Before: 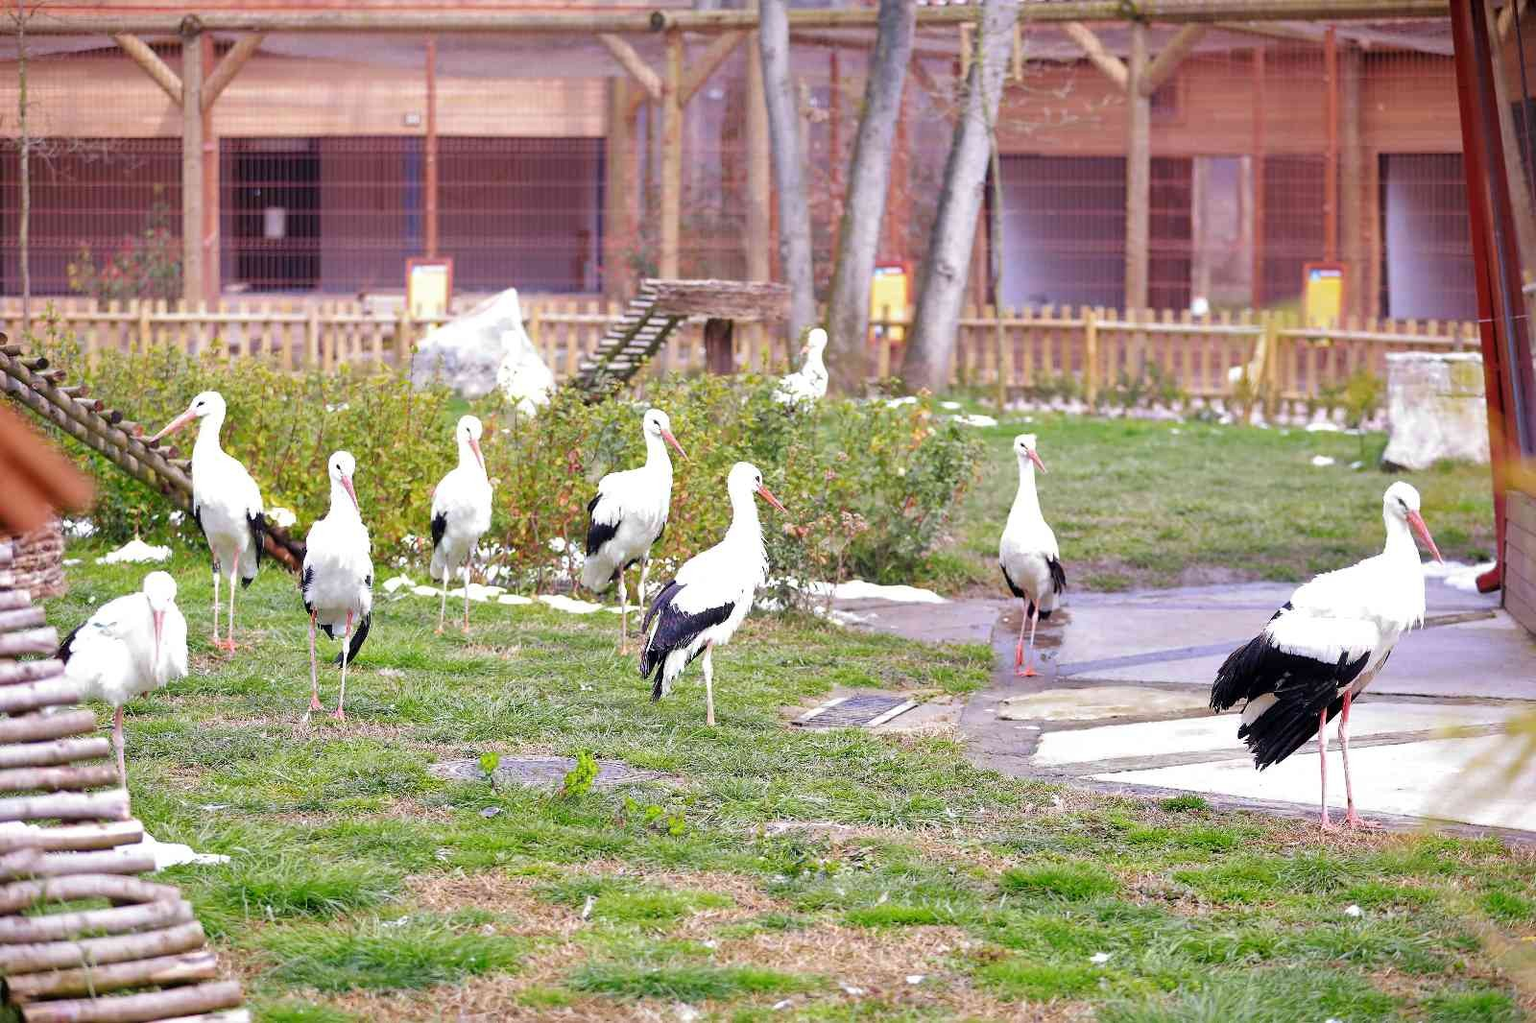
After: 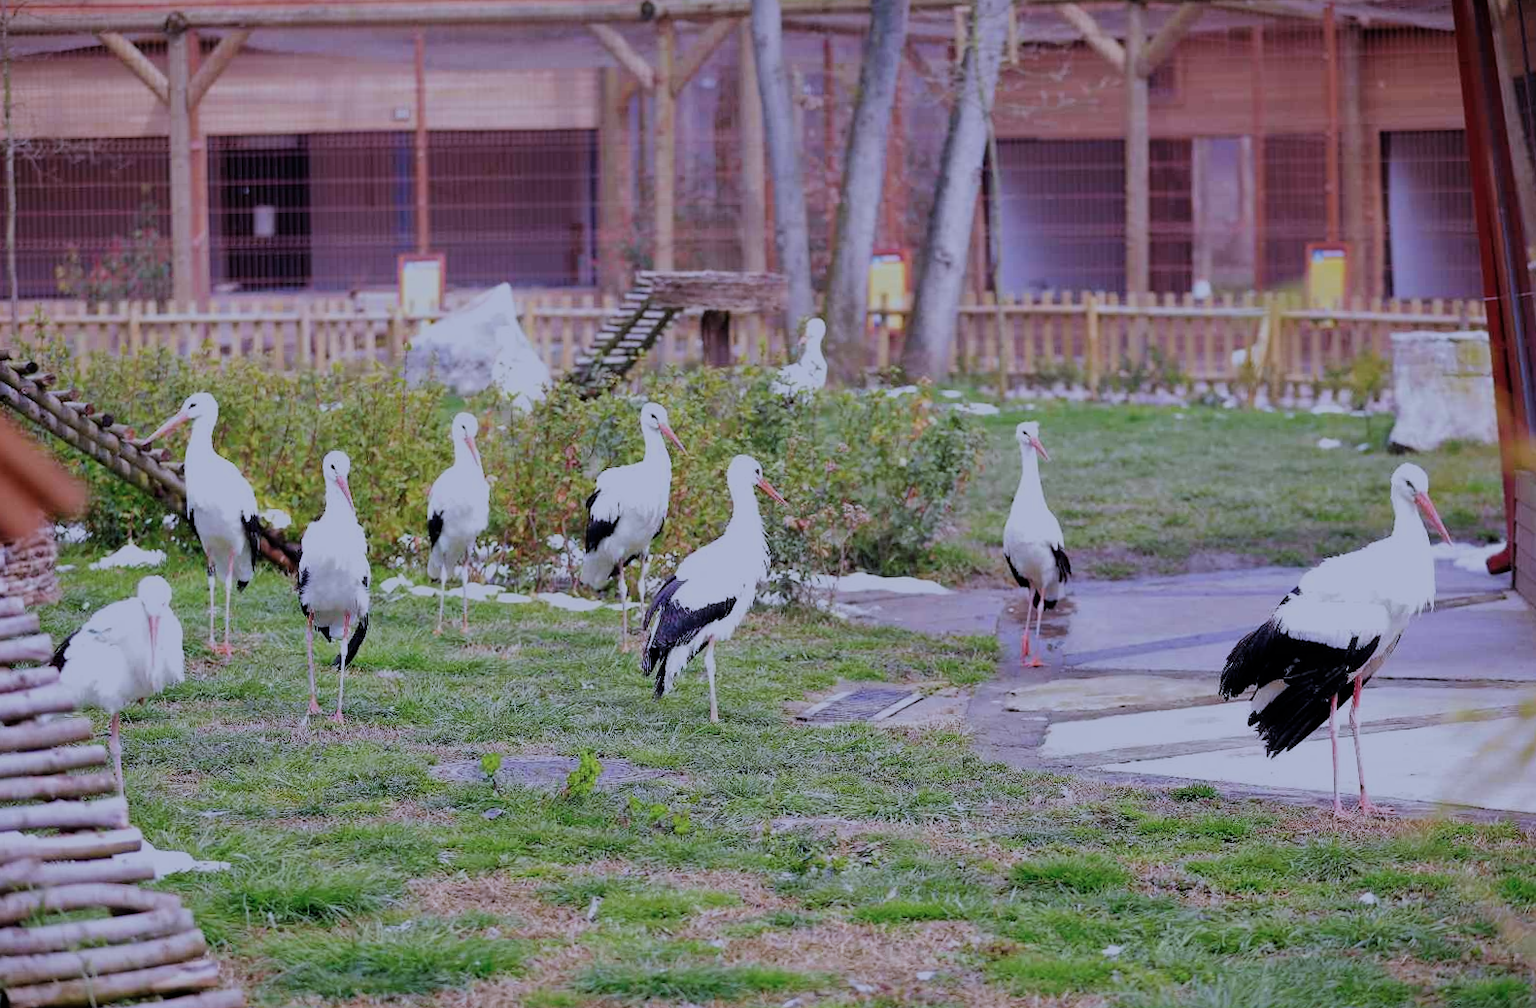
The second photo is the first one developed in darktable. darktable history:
rotate and perspective: rotation -1°, crop left 0.011, crop right 0.989, crop top 0.025, crop bottom 0.975
exposure: black level correction 0, exposure -0.721 EV, compensate highlight preservation false
rgb levels: preserve colors max RGB
color calibration: illuminant as shot in camera, x 0.377, y 0.392, temperature 4169.3 K, saturation algorithm version 1 (2020)
filmic rgb: black relative exposure -7.65 EV, white relative exposure 4.56 EV, hardness 3.61
